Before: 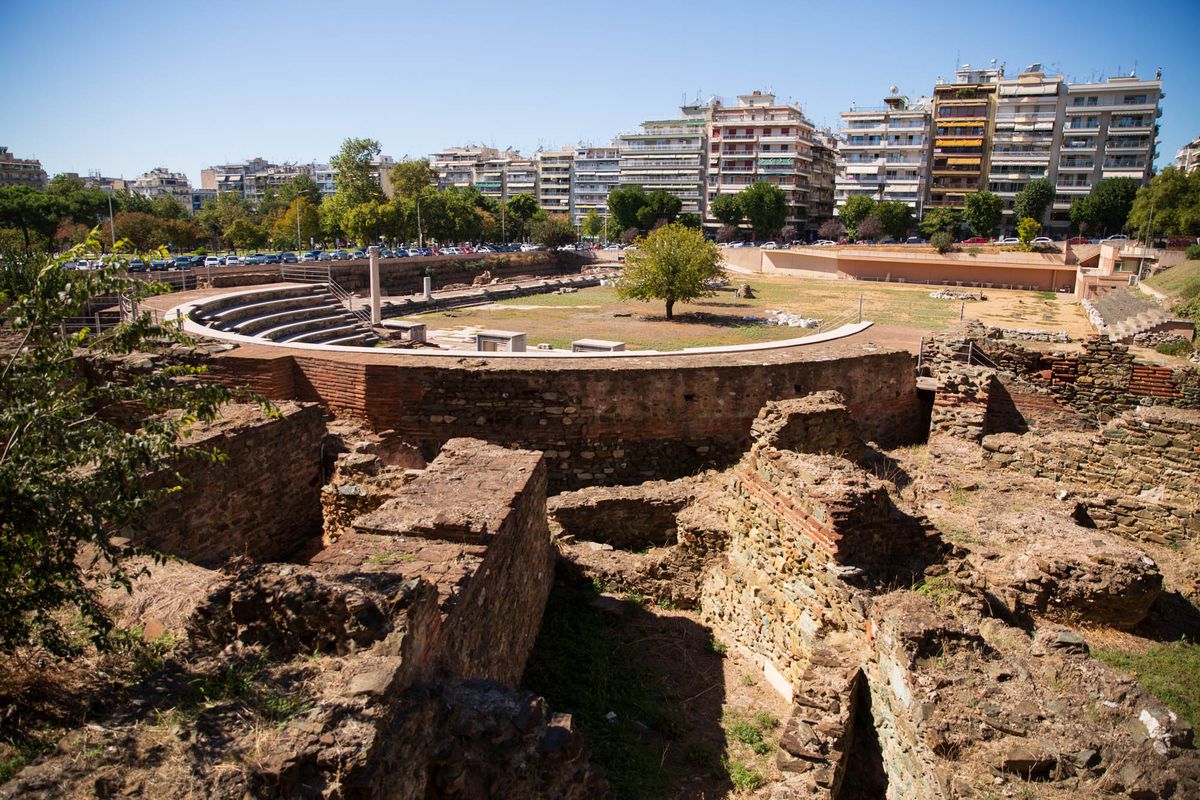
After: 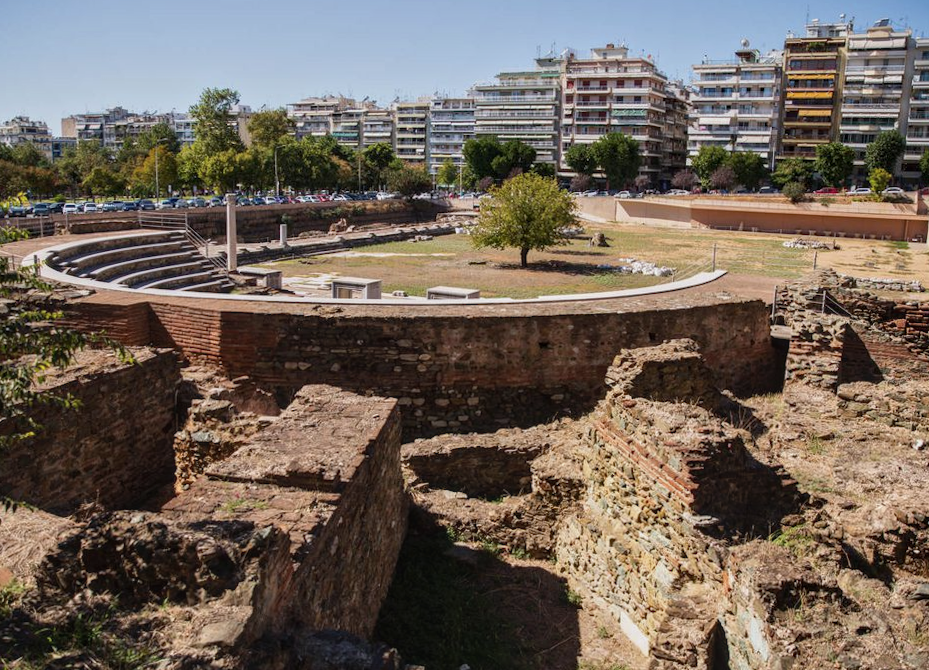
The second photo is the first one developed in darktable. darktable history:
crop: left 11.225%, top 5.381%, right 9.565%, bottom 10.314%
rotate and perspective: rotation 0.226°, lens shift (vertical) -0.042, crop left 0.023, crop right 0.982, crop top 0.006, crop bottom 0.994
exposure: compensate highlight preservation false
local contrast: on, module defaults
contrast brightness saturation: contrast -0.08, brightness -0.04, saturation -0.11
tone equalizer: -8 EV -0.002 EV, -7 EV 0.005 EV, -6 EV -0.009 EV, -5 EV 0.011 EV, -4 EV -0.012 EV, -3 EV 0.007 EV, -2 EV -0.062 EV, -1 EV -0.293 EV, +0 EV -0.582 EV, smoothing diameter 2%, edges refinement/feathering 20, mask exposure compensation -1.57 EV, filter diffusion 5
white balance: red 0.982, blue 1.018
